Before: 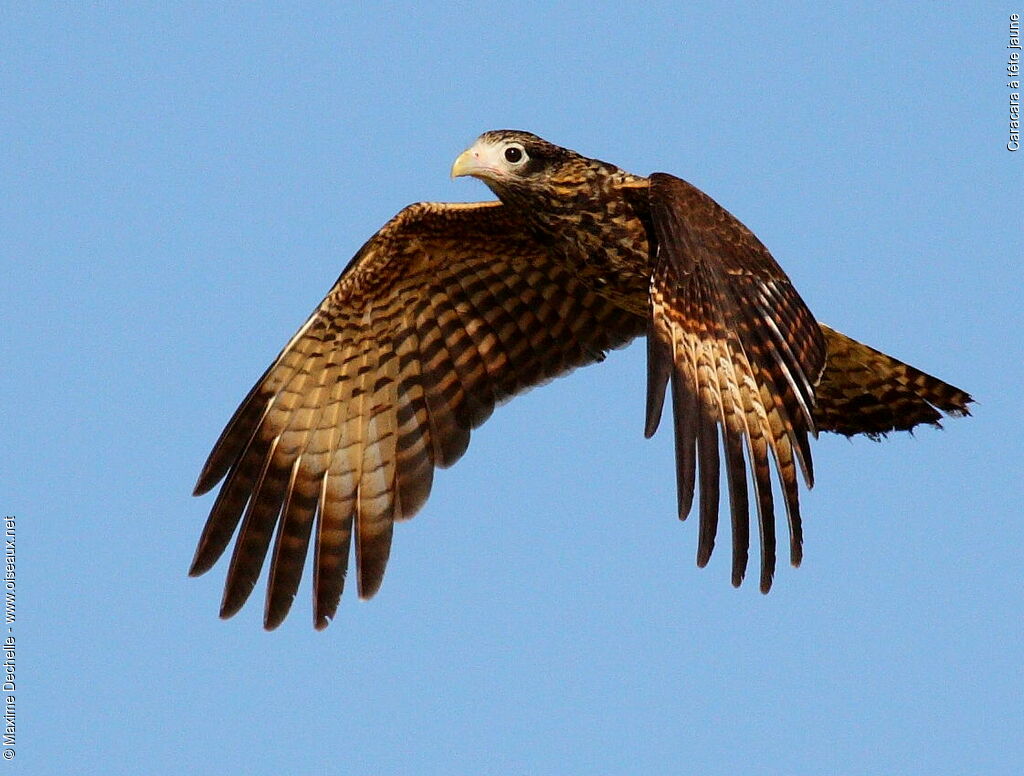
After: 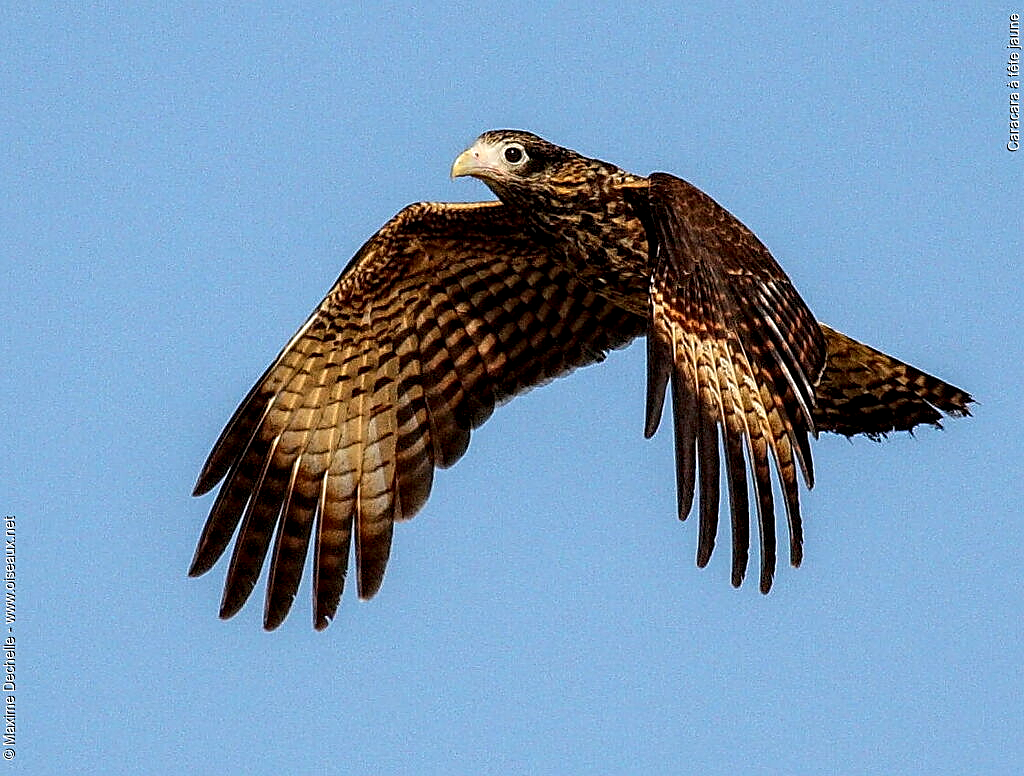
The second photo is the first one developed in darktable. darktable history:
sharpen: amount 0.75
local contrast: detail 160%
